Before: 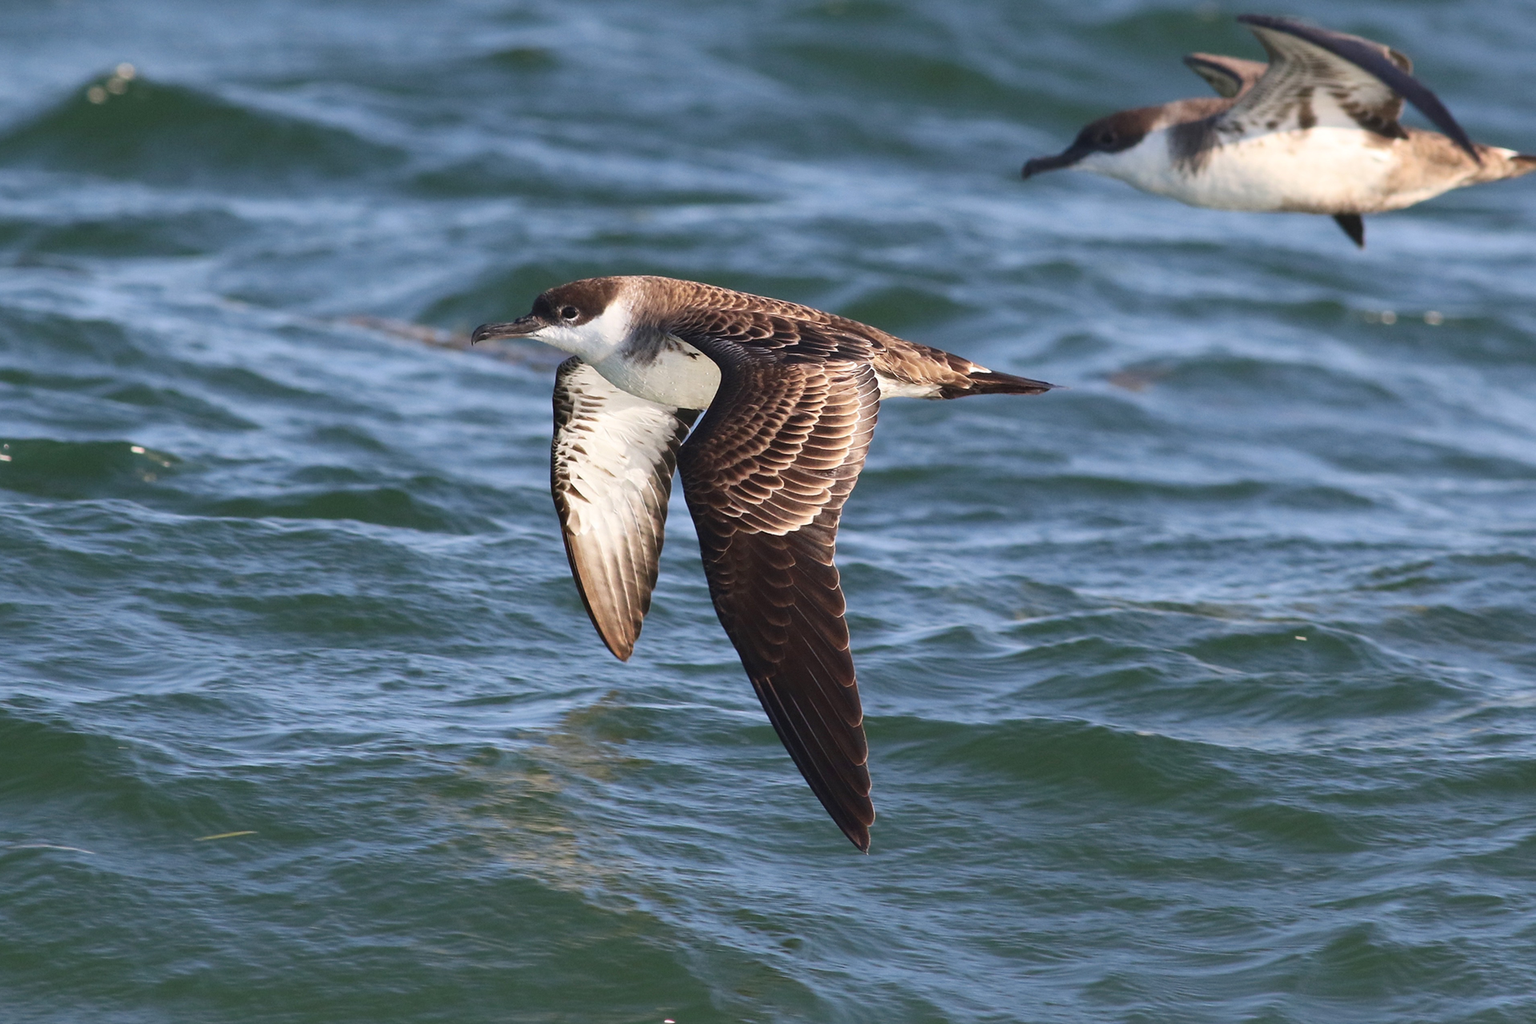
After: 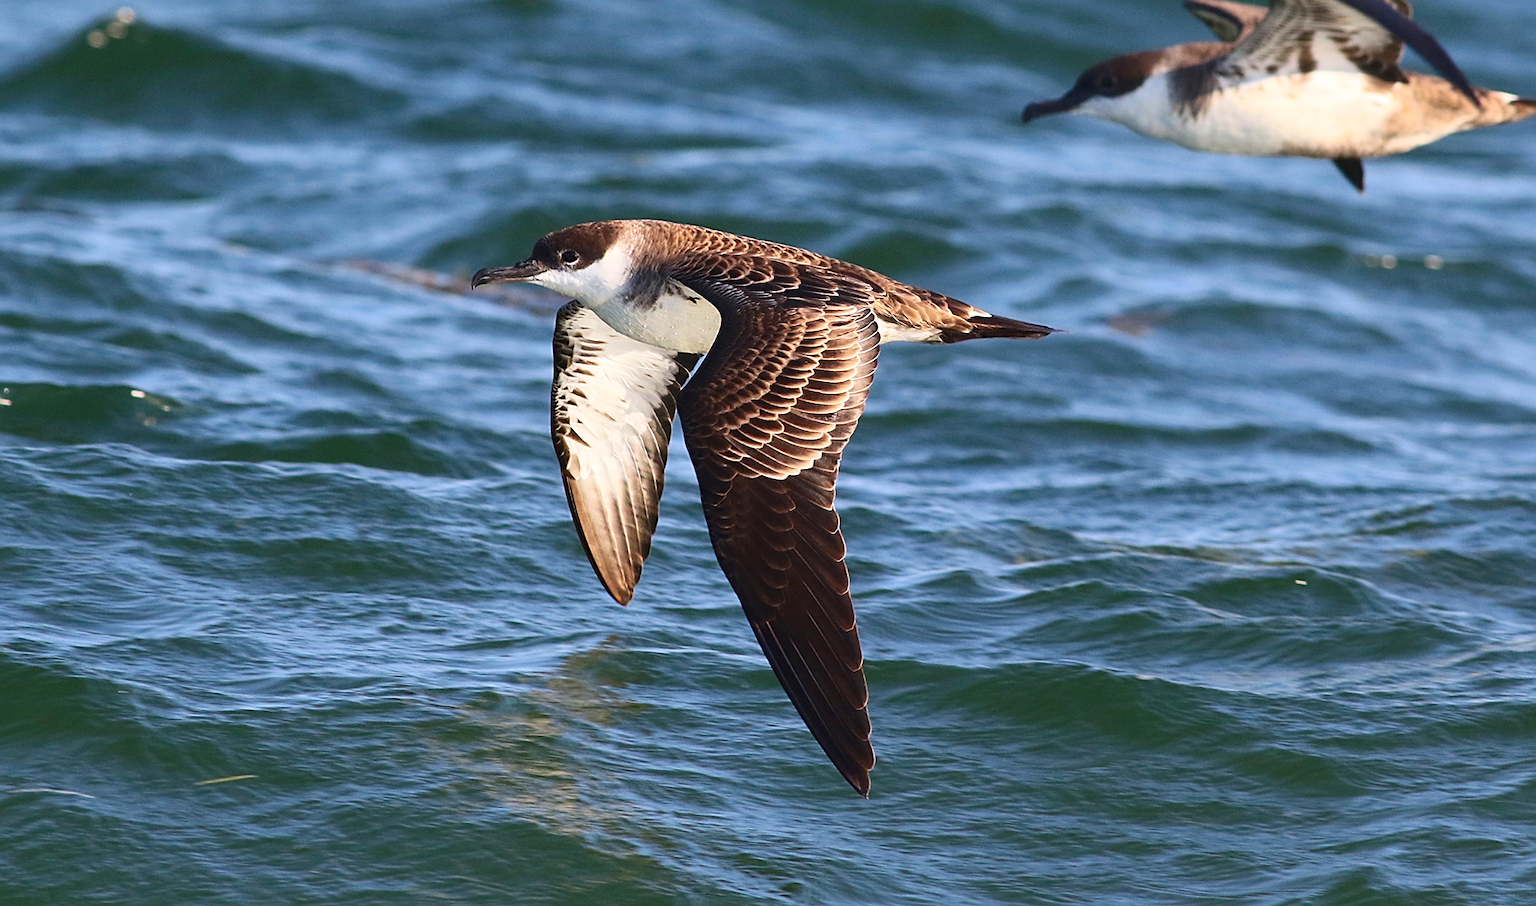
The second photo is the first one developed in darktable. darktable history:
crop and rotate: top 5.54%, bottom 5.902%
contrast brightness saturation: contrast 0.166, saturation 0.318
sharpen: on, module defaults
